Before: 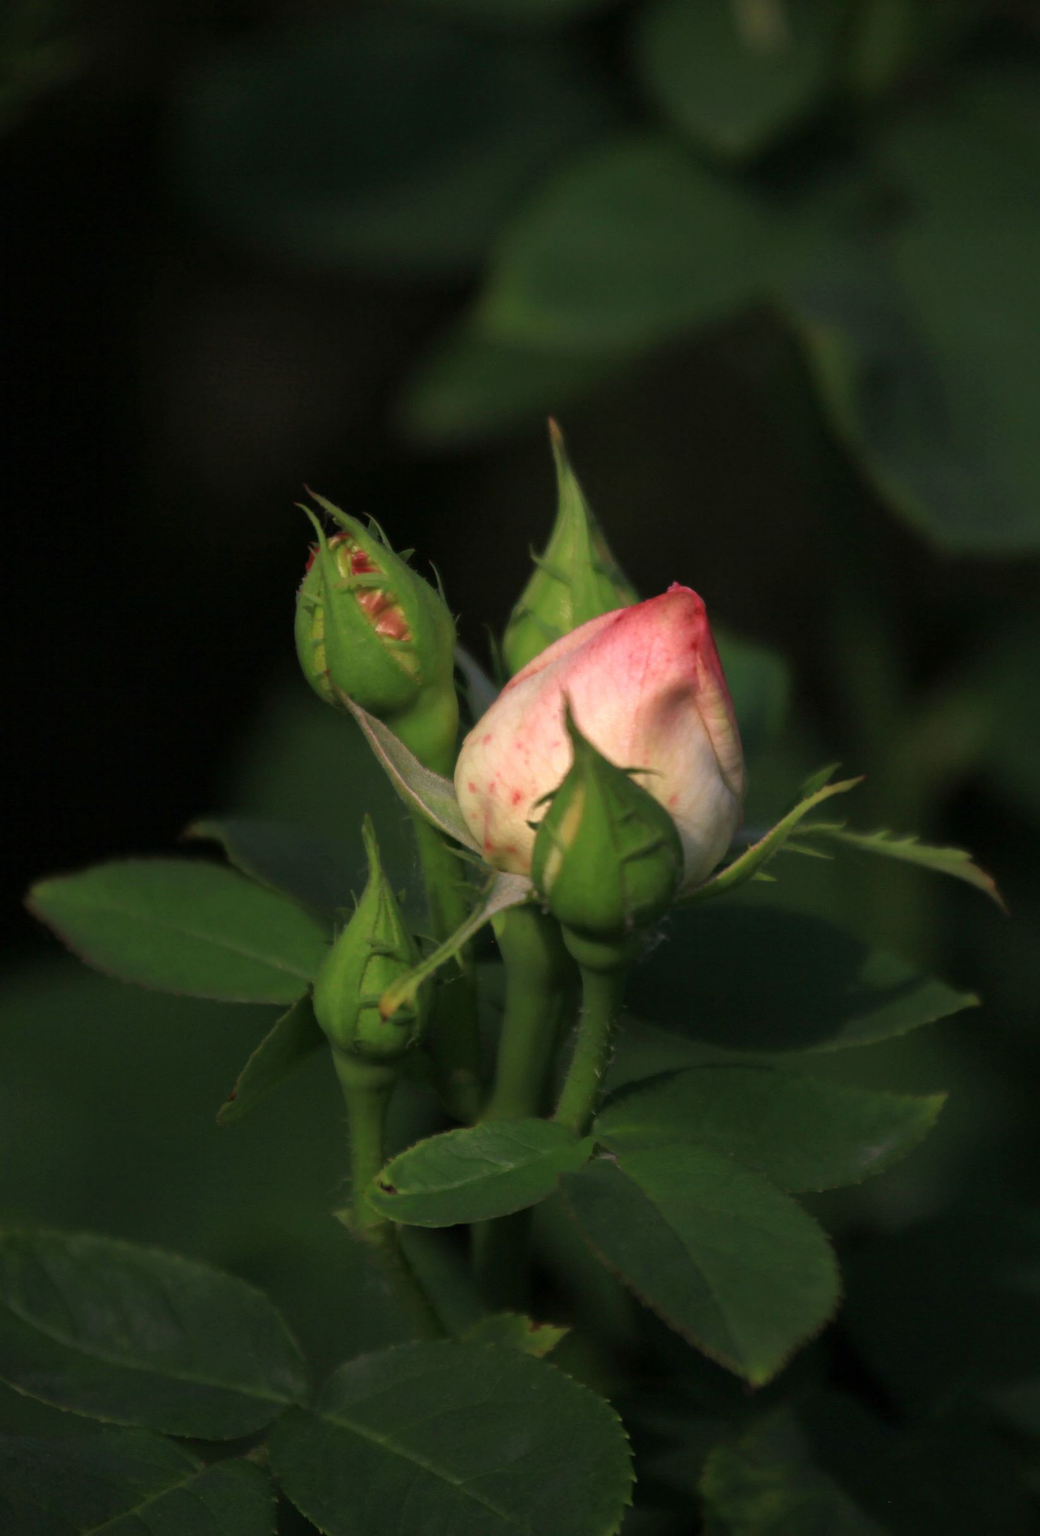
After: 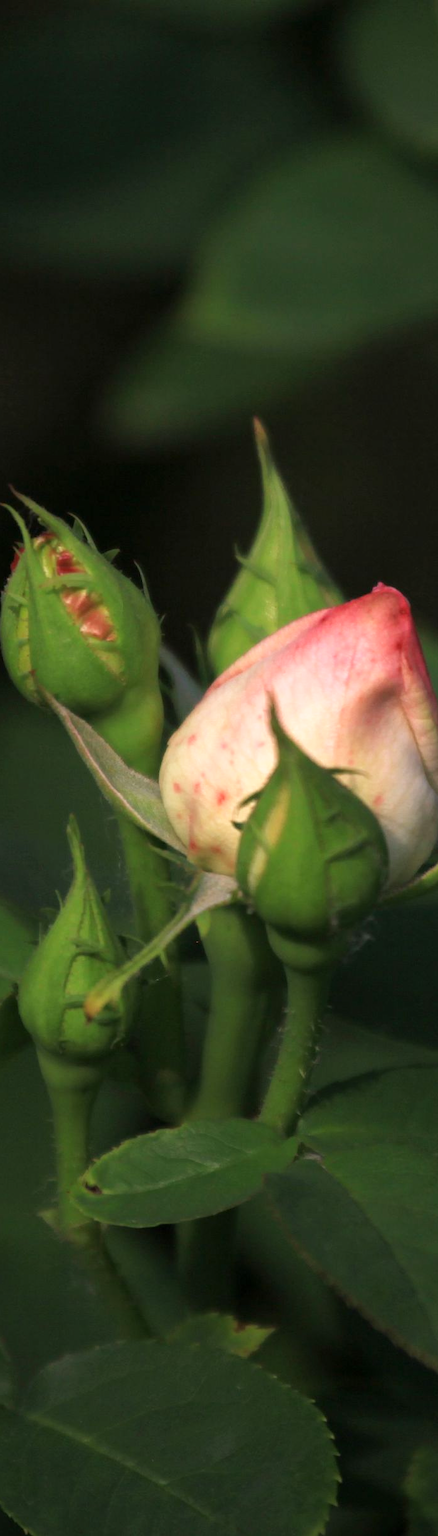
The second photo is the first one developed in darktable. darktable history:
base curve: curves: ch0 [(0, 0) (0.688, 0.865) (1, 1)], preserve colors none
crop: left 28.407%, right 29.393%
